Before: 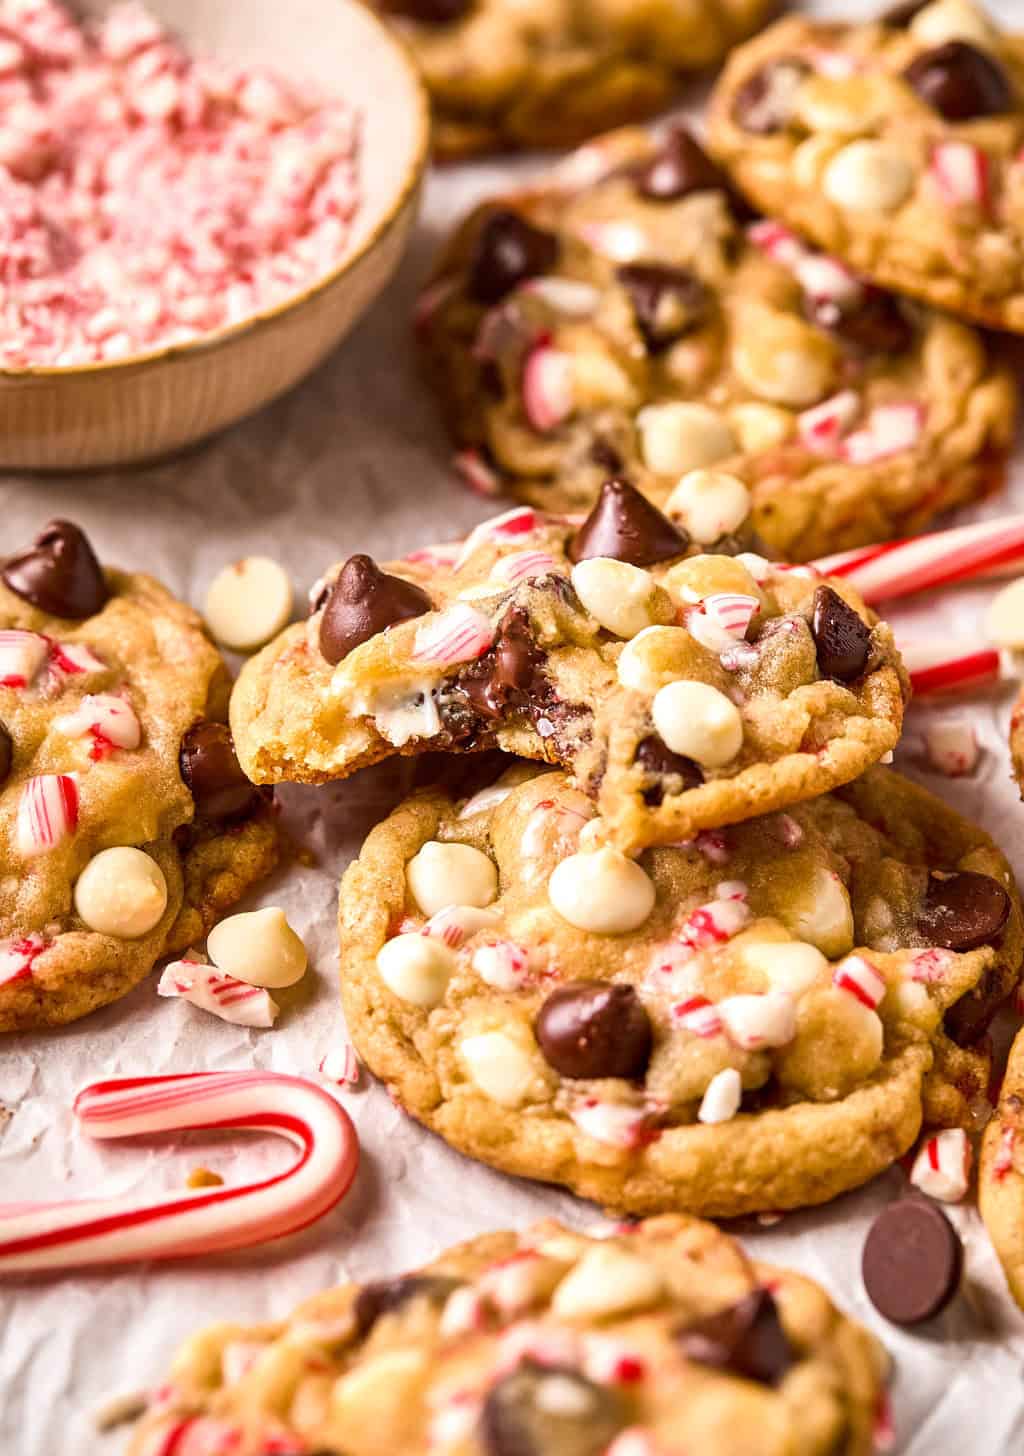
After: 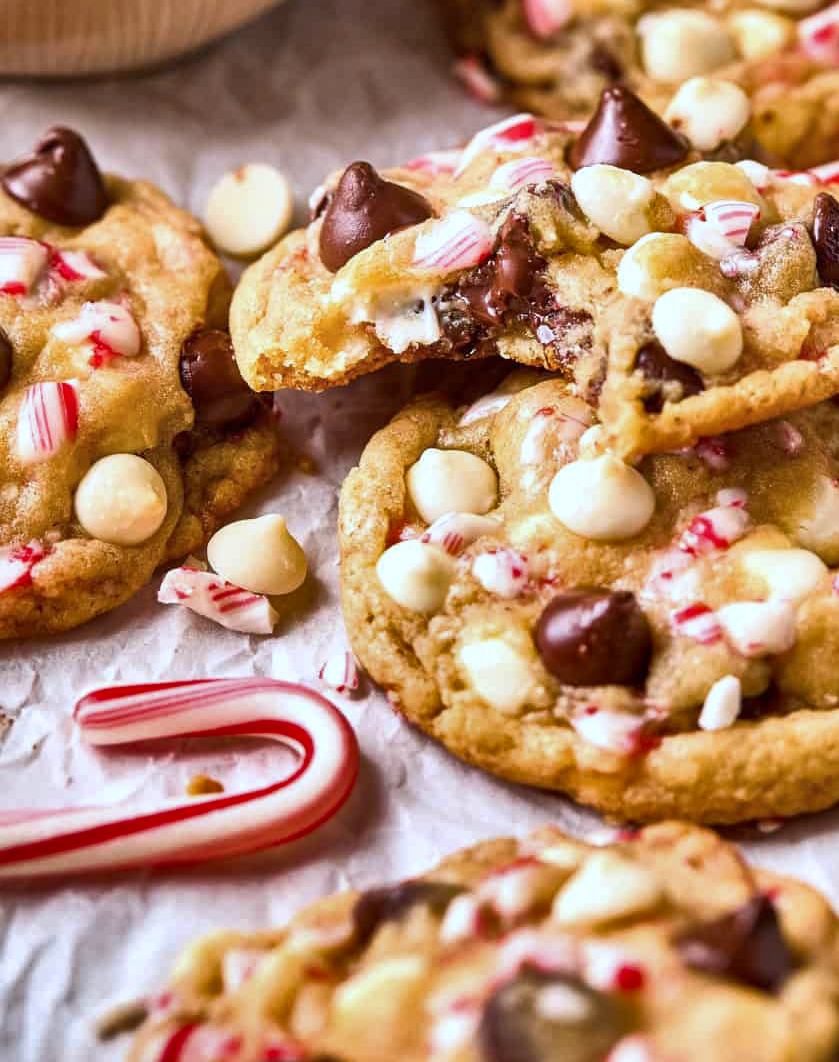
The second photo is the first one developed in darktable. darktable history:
crop: top 26.997%, right 18.036%
shadows and highlights: radius 101.53, shadows 50.81, highlights -65, soften with gaussian
color calibration: x 0.37, y 0.382, temperature 4318.1 K
